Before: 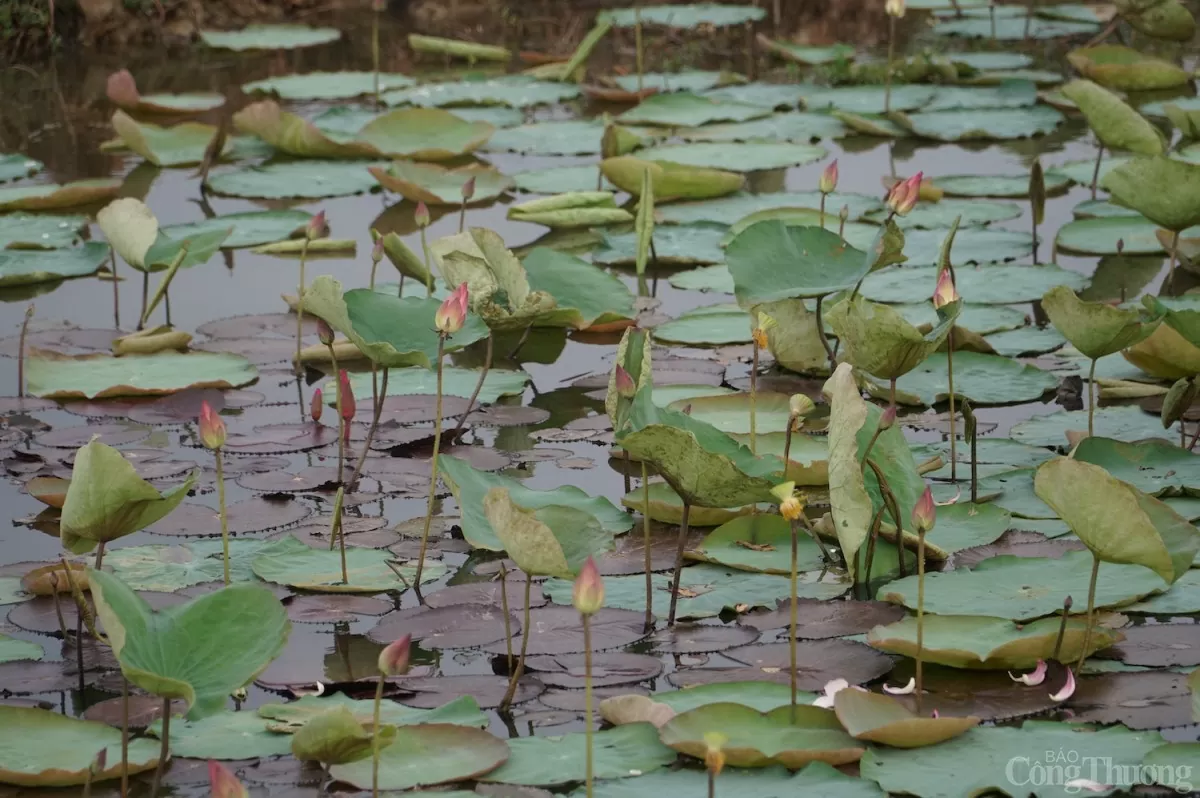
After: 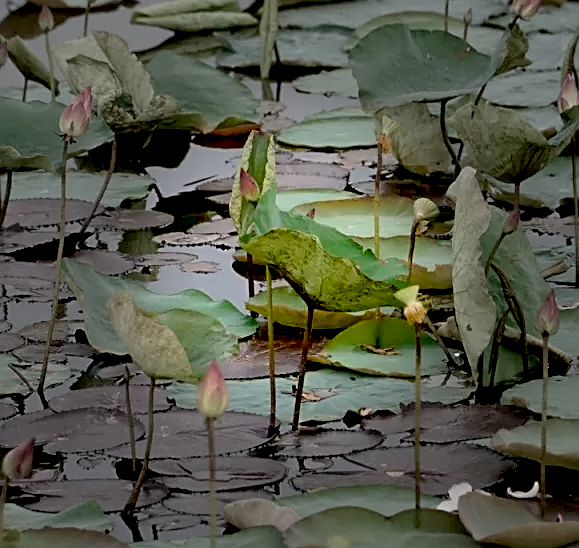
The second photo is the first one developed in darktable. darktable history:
crop: left 31.379%, top 24.658%, right 20.326%, bottom 6.628%
sharpen: on, module defaults
exposure: black level correction 0.04, exposure 0.5 EV, compensate highlight preservation false
vignetting: fall-off start 31.28%, fall-off radius 34.64%, brightness -0.575
